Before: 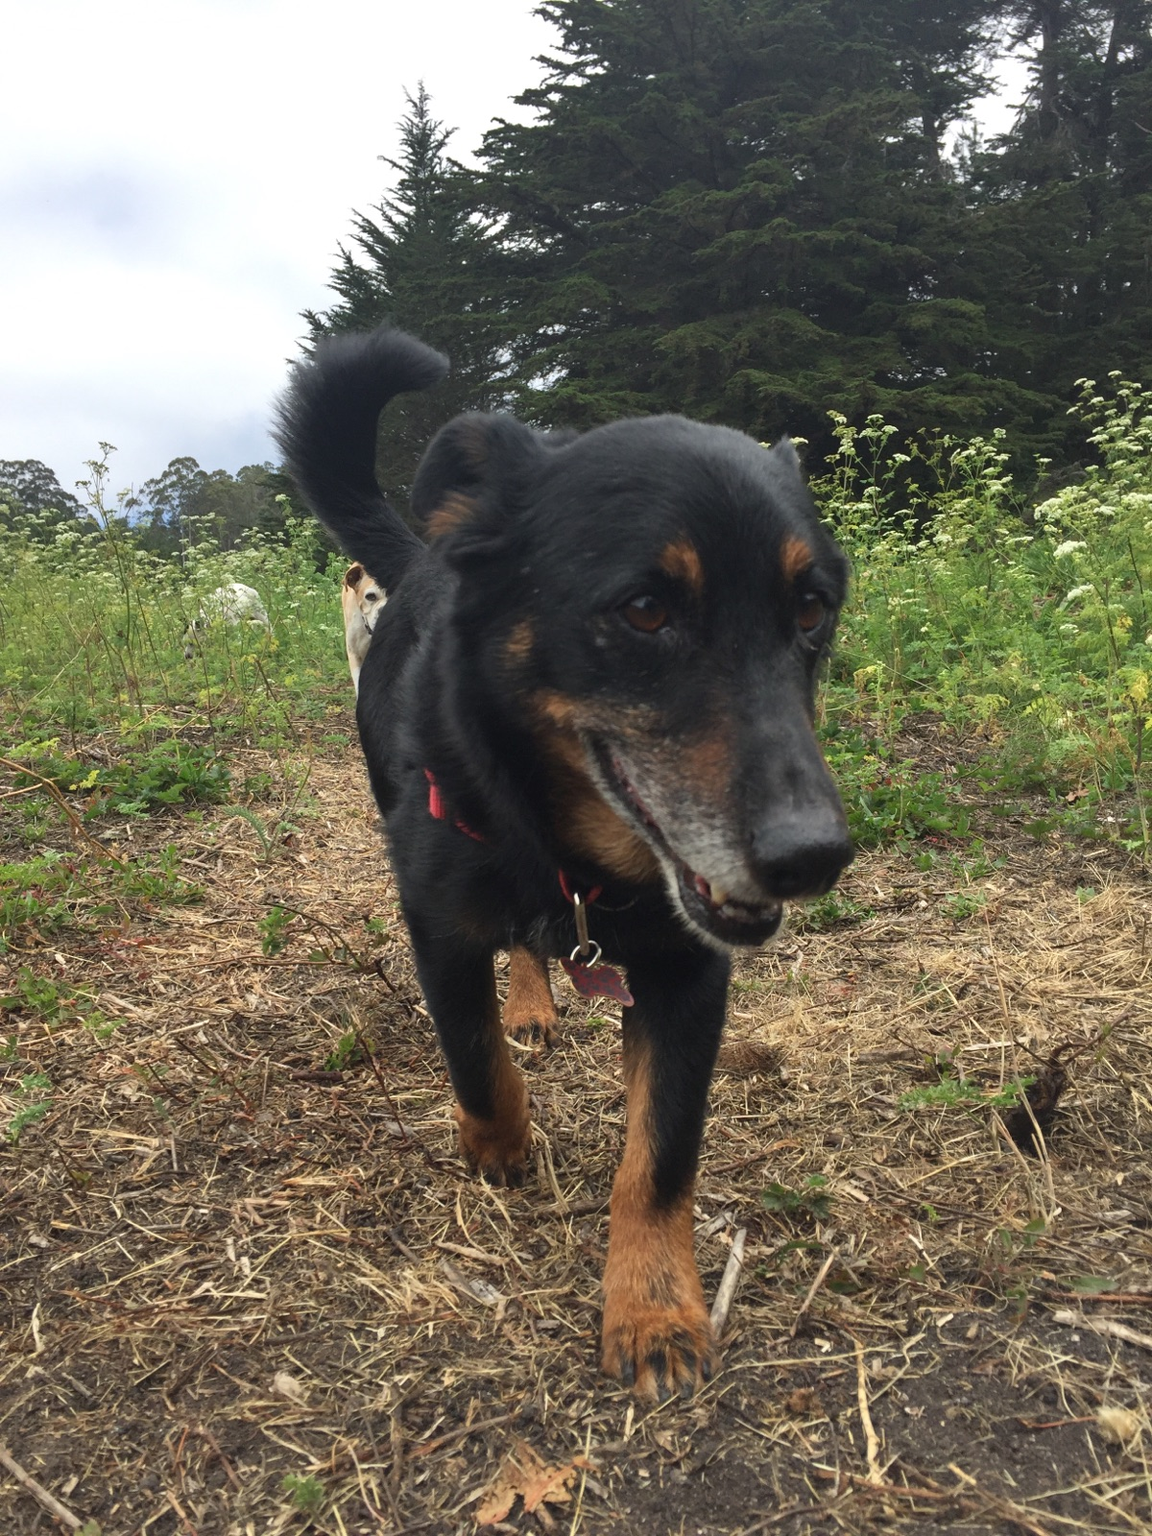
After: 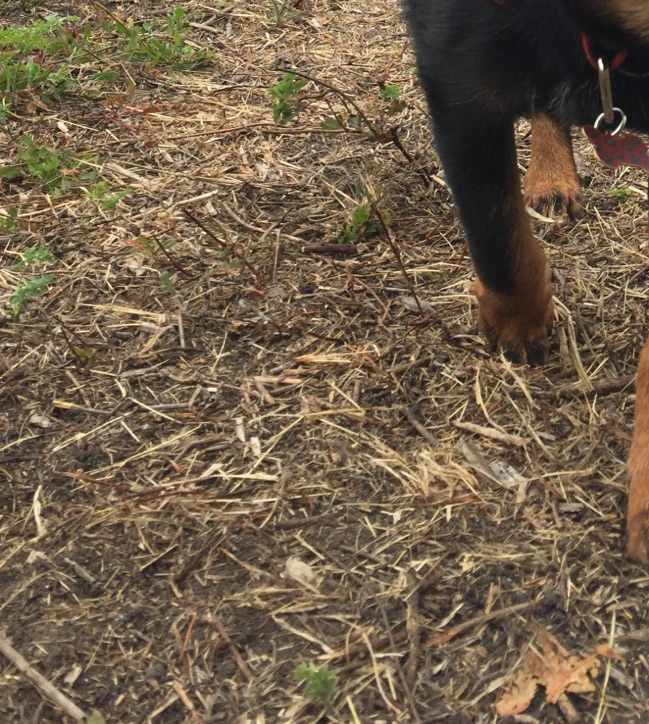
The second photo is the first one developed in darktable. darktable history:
crop and rotate: top 54.613%, right 45.879%, bottom 0.135%
